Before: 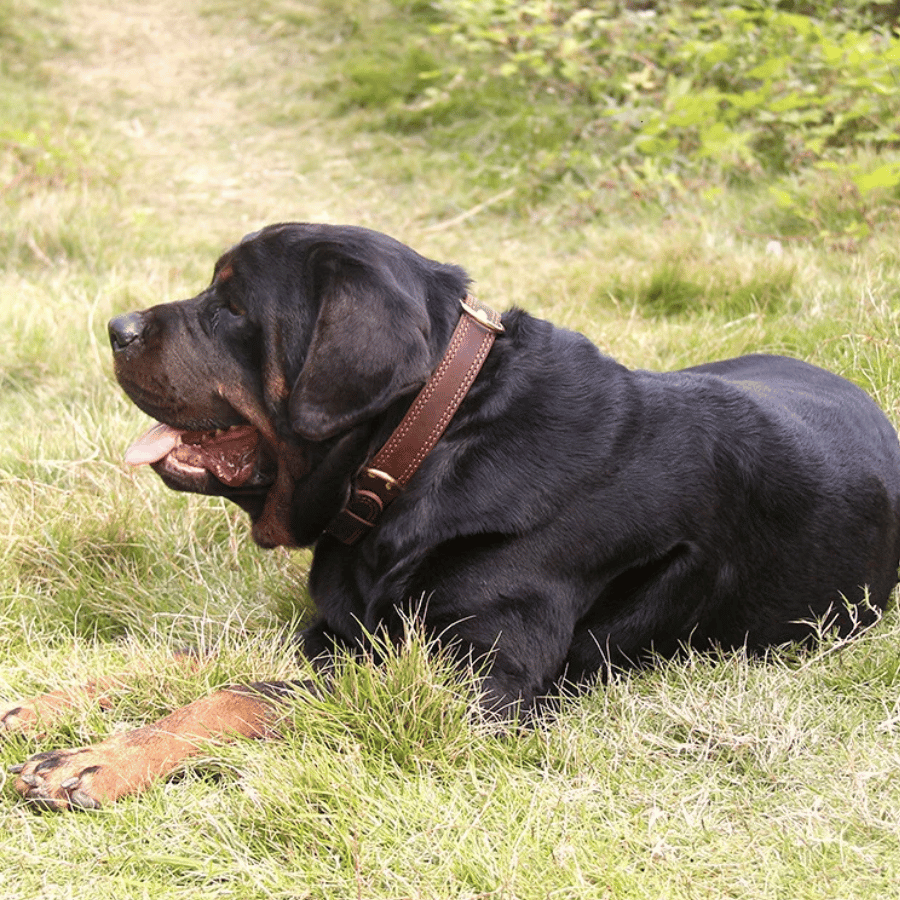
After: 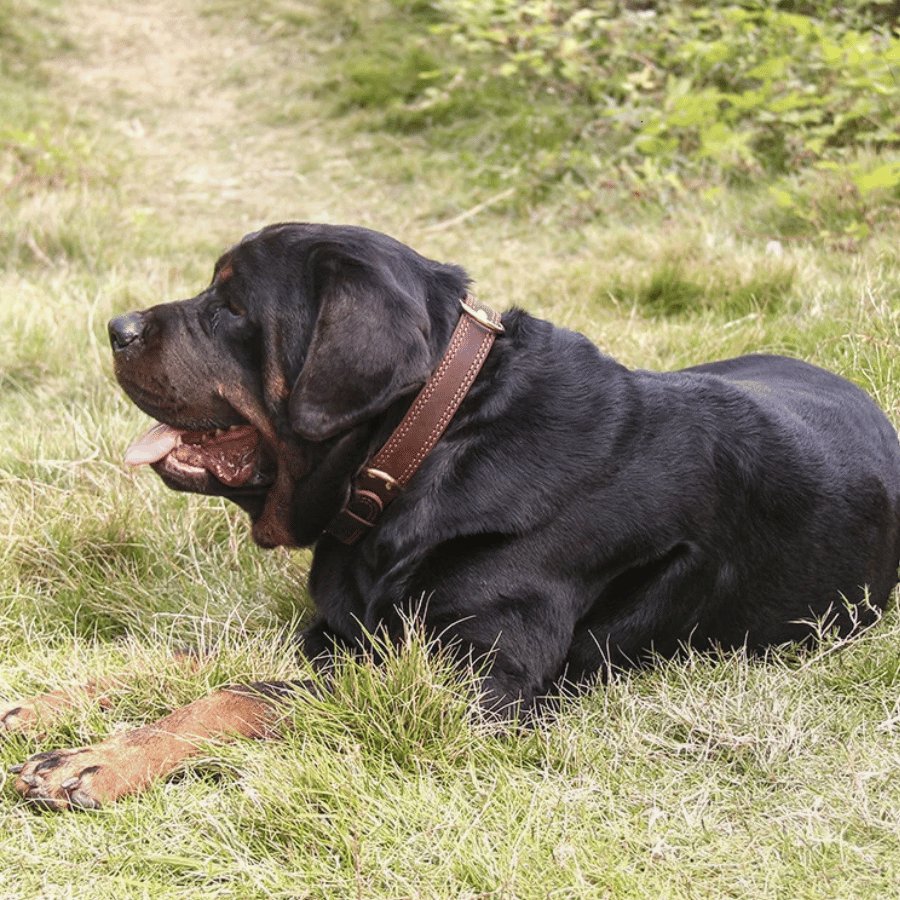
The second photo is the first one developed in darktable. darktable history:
contrast brightness saturation: contrast -0.08, brightness -0.04, saturation -0.11
local contrast: on, module defaults
